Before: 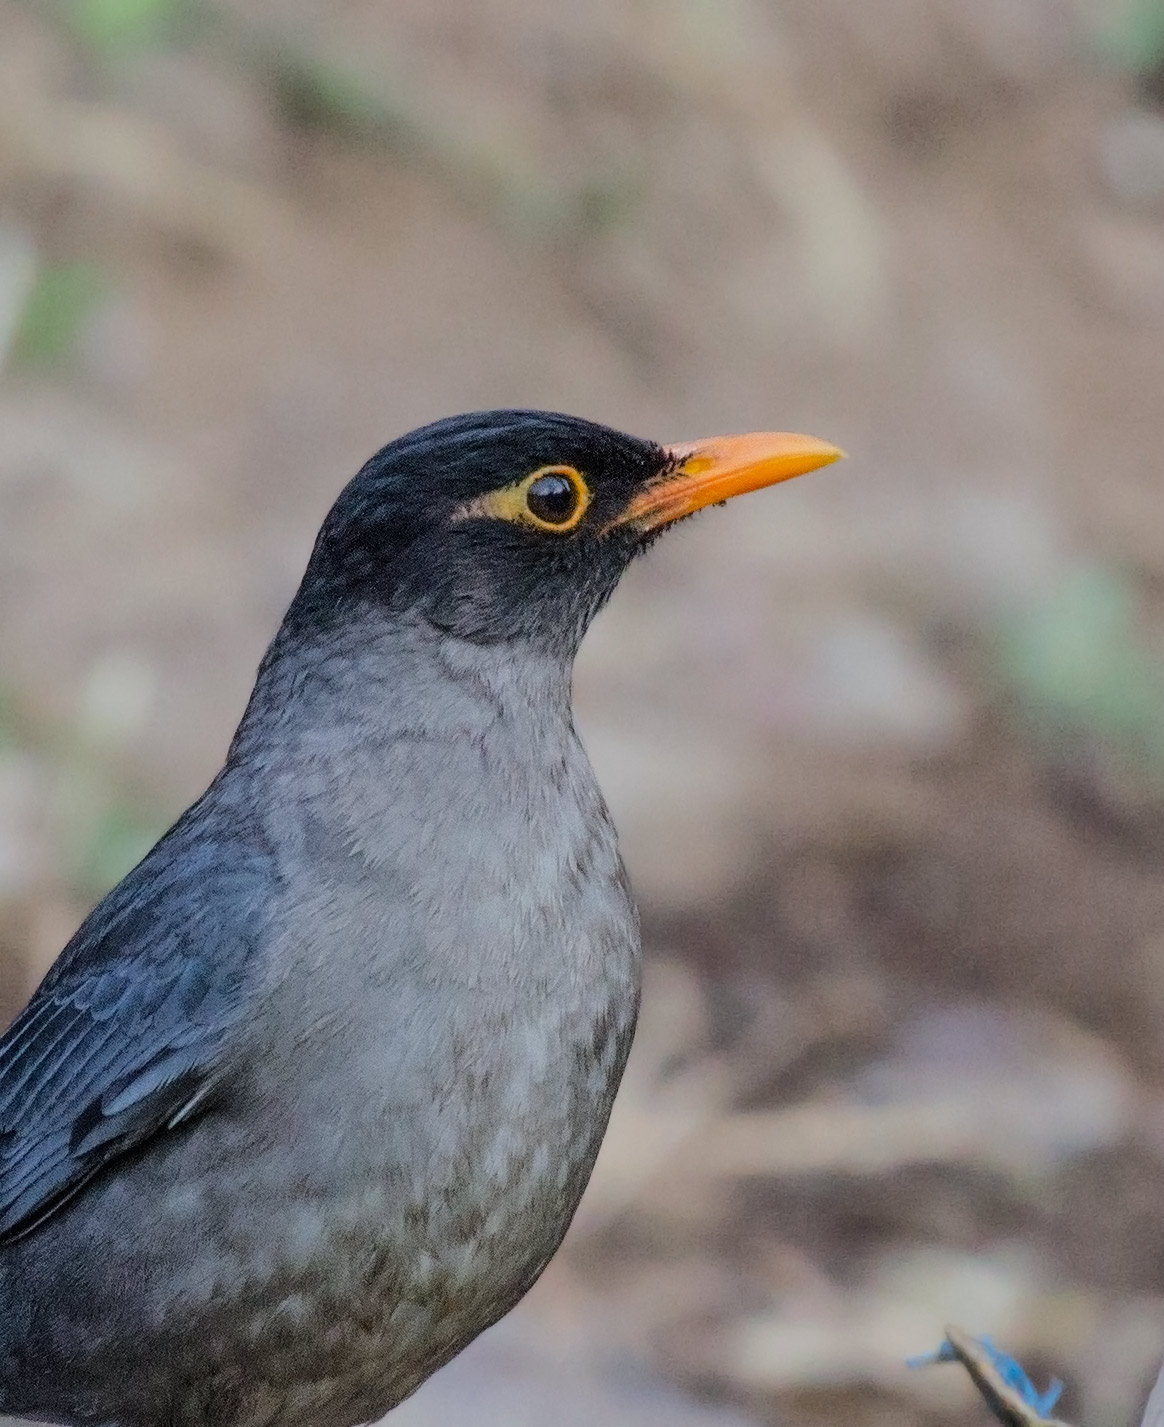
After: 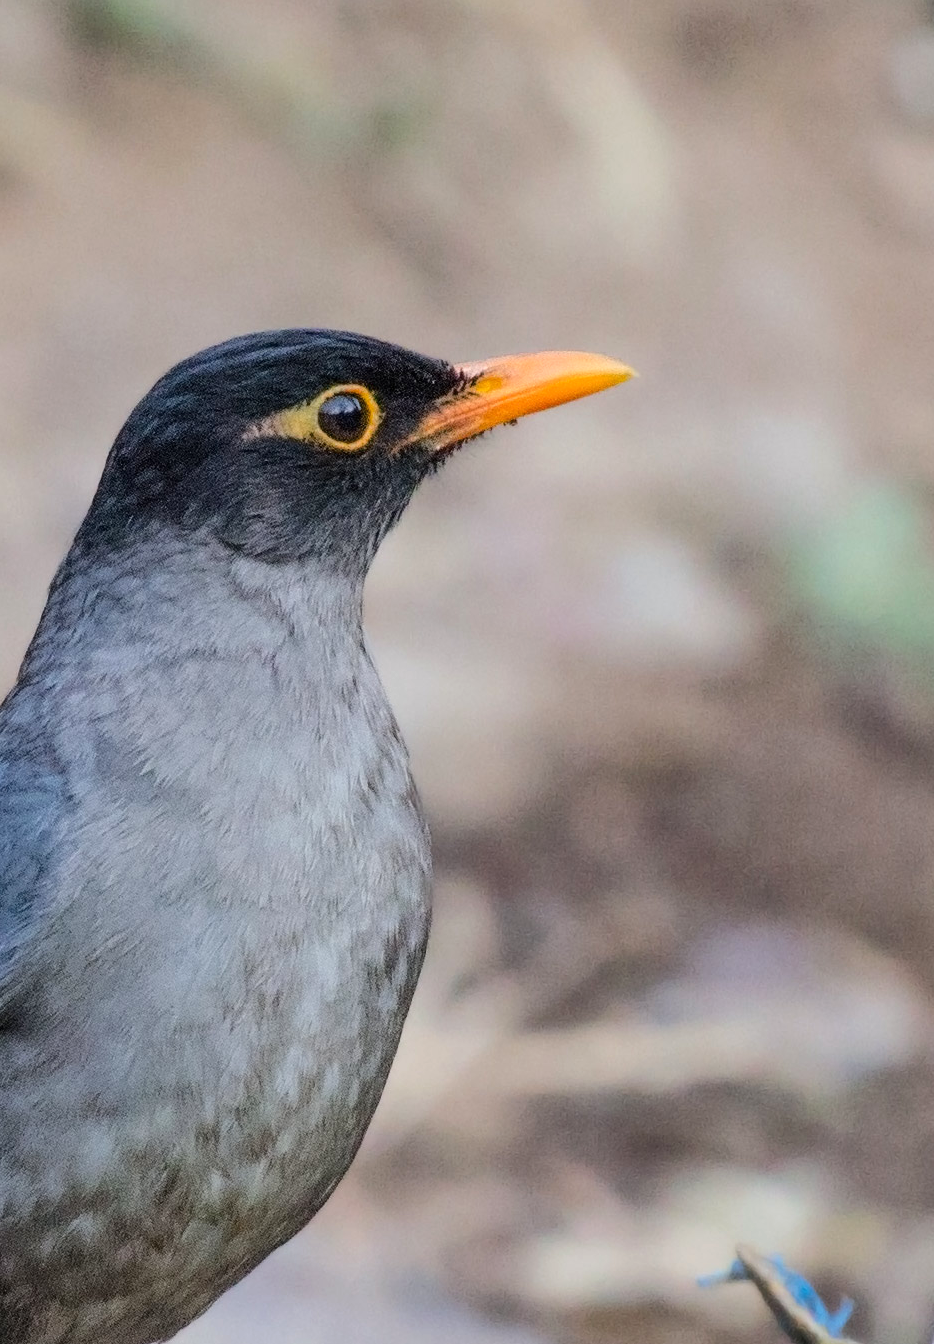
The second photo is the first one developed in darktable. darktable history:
exposure: exposure 0.376 EV, compensate highlight preservation false
tone equalizer: on, module defaults
crop and rotate: left 17.959%, top 5.771%, right 1.742%
